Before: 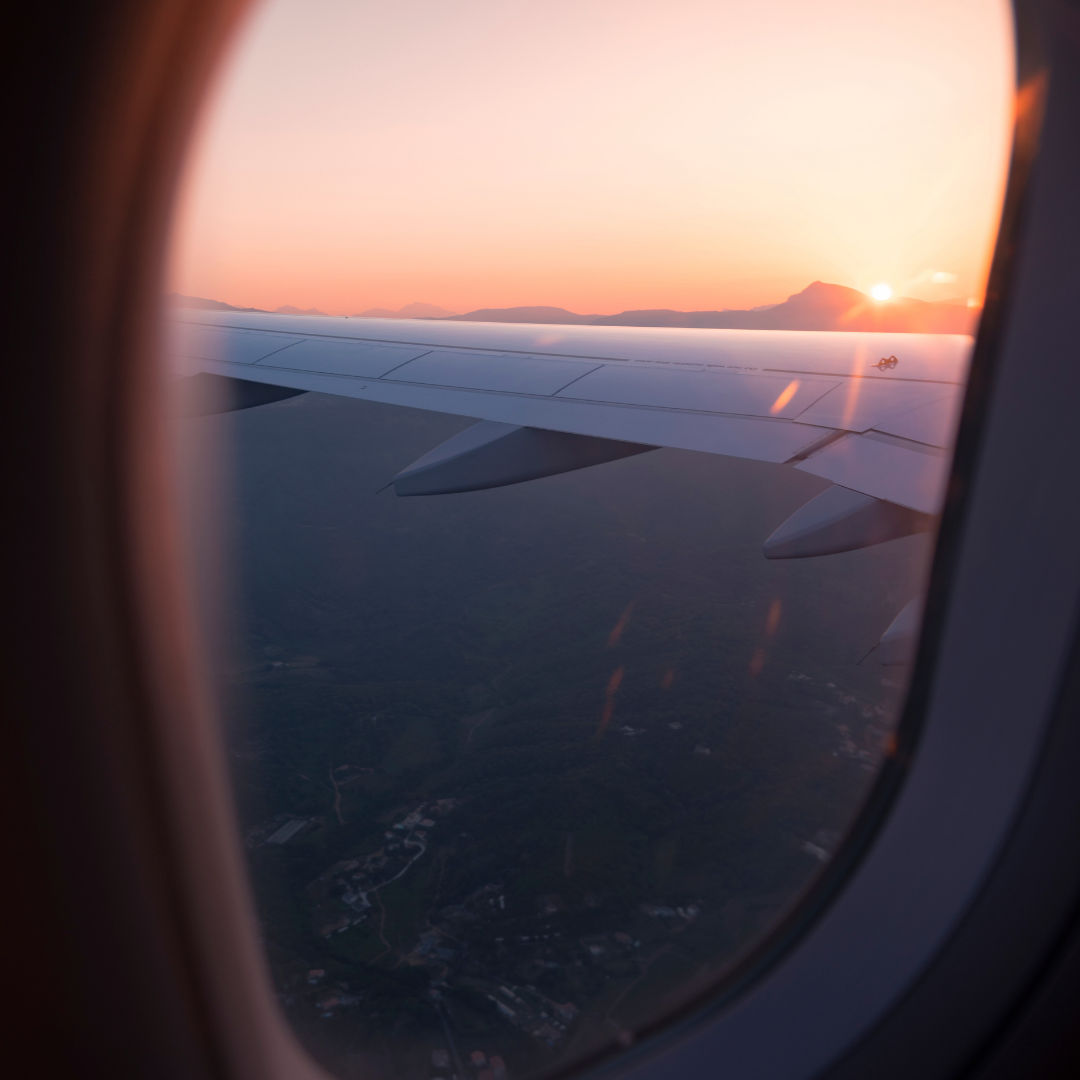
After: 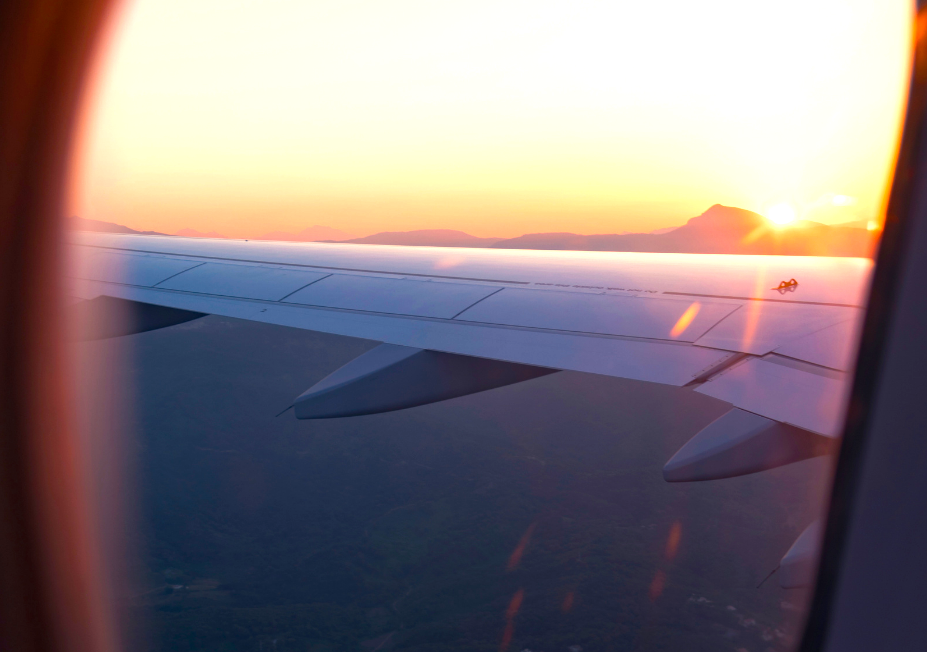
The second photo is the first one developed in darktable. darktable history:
local contrast: highlights 102%, shadows 97%, detail 120%, midtone range 0.2
color balance rgb: highlights gain › luminance 6.455%, highlights gain › chroma 2.596%, highlights gain › hue 93.03°, linear chroma grading › mid-tones 7.692%, perceptual saturation grading › global saturation 39.9%, perceptual saturation grading › highlights -25.515%, perceptual saturation grading › mid-tones 35.678%, perceptual saturation grading › shadows 36.076%, perceptual brilliance grading › global brilliance -5.651%, perceptual brilliance grading › highlights 24.468%, perceptual brilliance grading › mid-tones 7.173%, perceptual brilliance grading › shadows -4.546%, global vibrance 14.915%
crop and rotate: left 9.271%, top 7.199%, right 4.873%, bottom 32.381%
